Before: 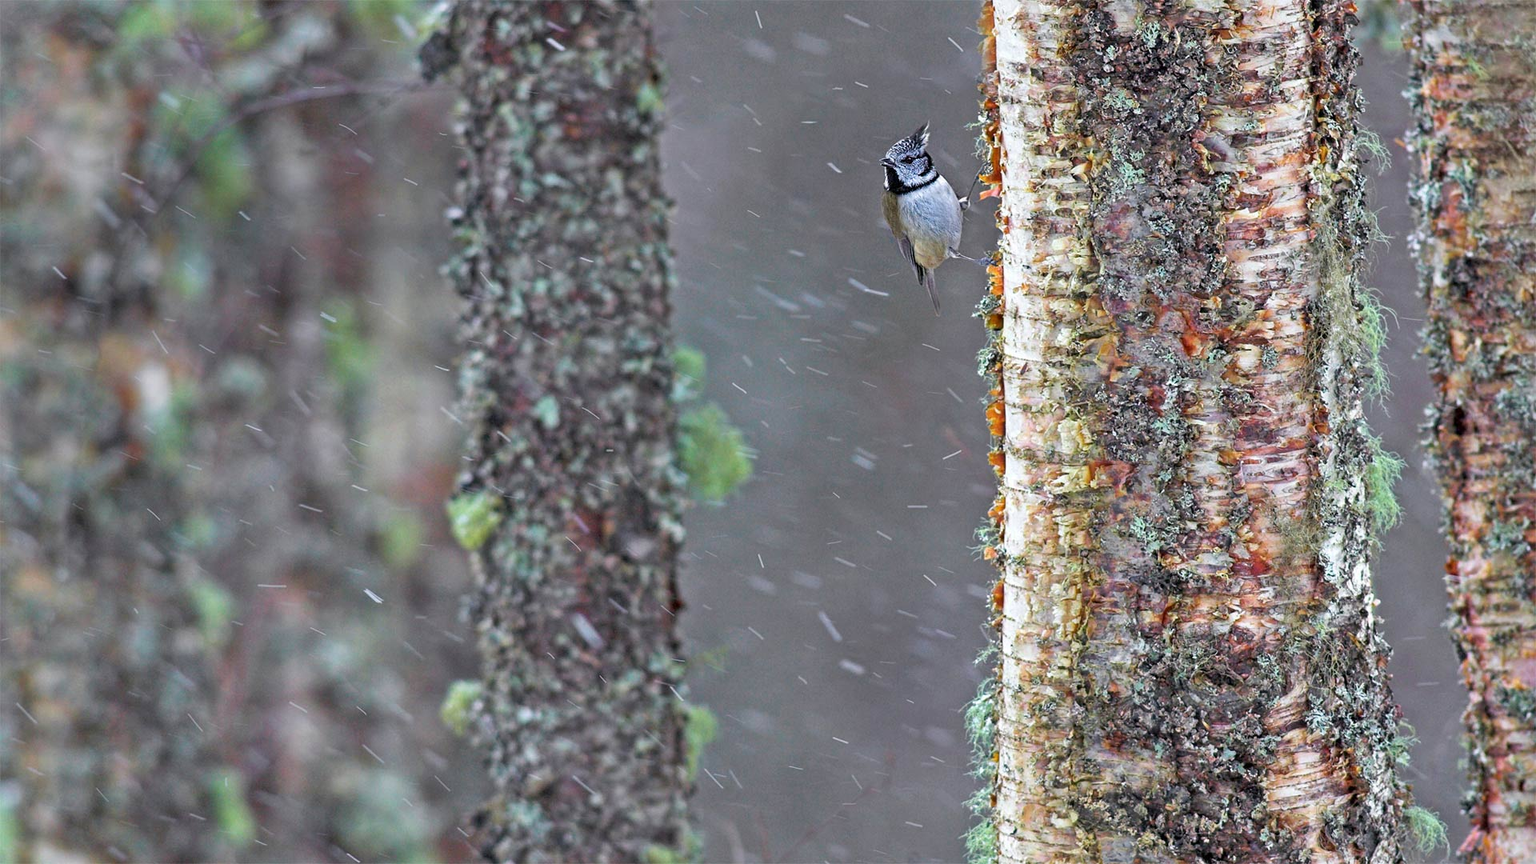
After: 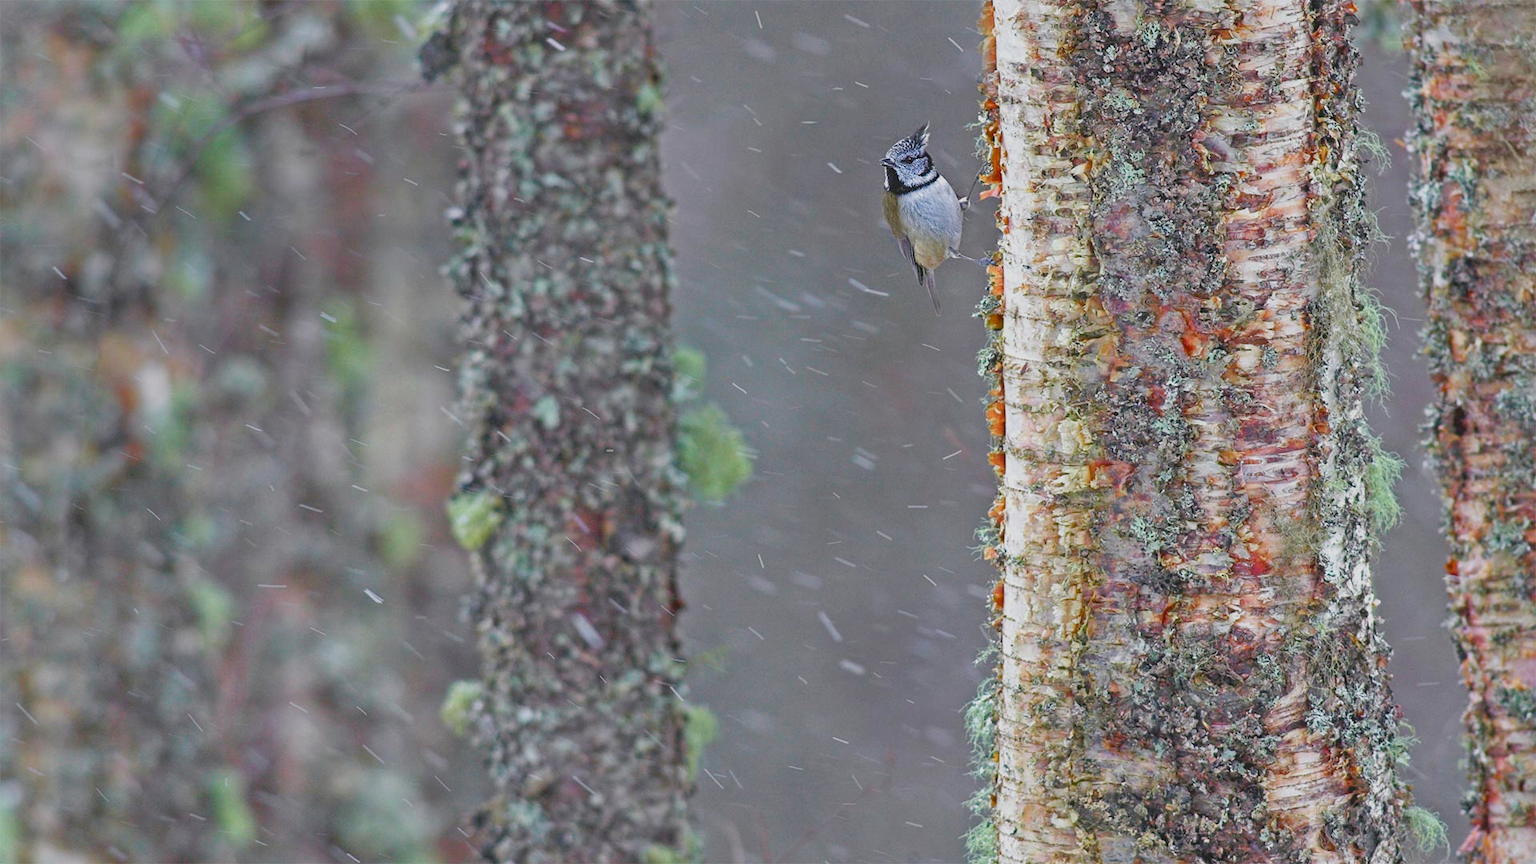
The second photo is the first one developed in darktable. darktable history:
color balance rgb: shadows lift › chroma 1%, shadows lift › hue 113°, highlights gain › chroma 0.2%, highlights gain › hue 333°, perceptual saturation grading › global saturation 20%, perceptual saturation grading › highlights -50%, perceptual saturation grading › shadows 25%, contrast -20%
exposure: black level correction -0.008, exposure 0.067 EV, compensate highlight preservation false
